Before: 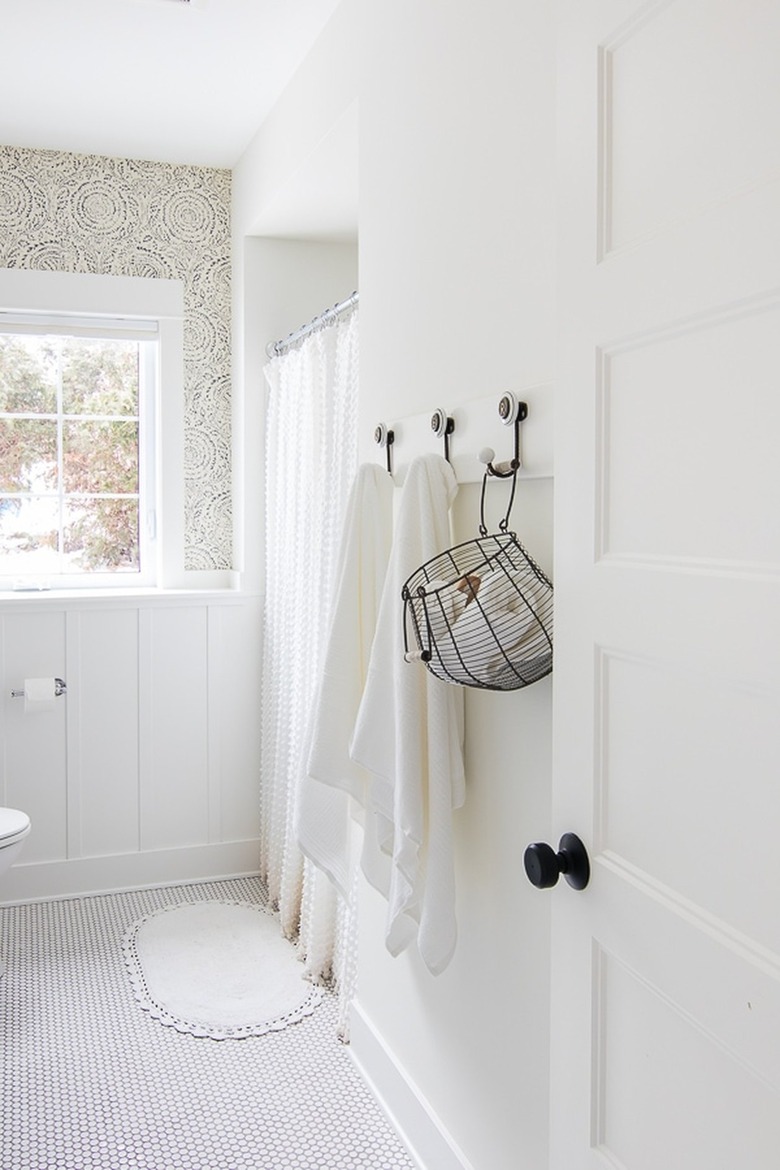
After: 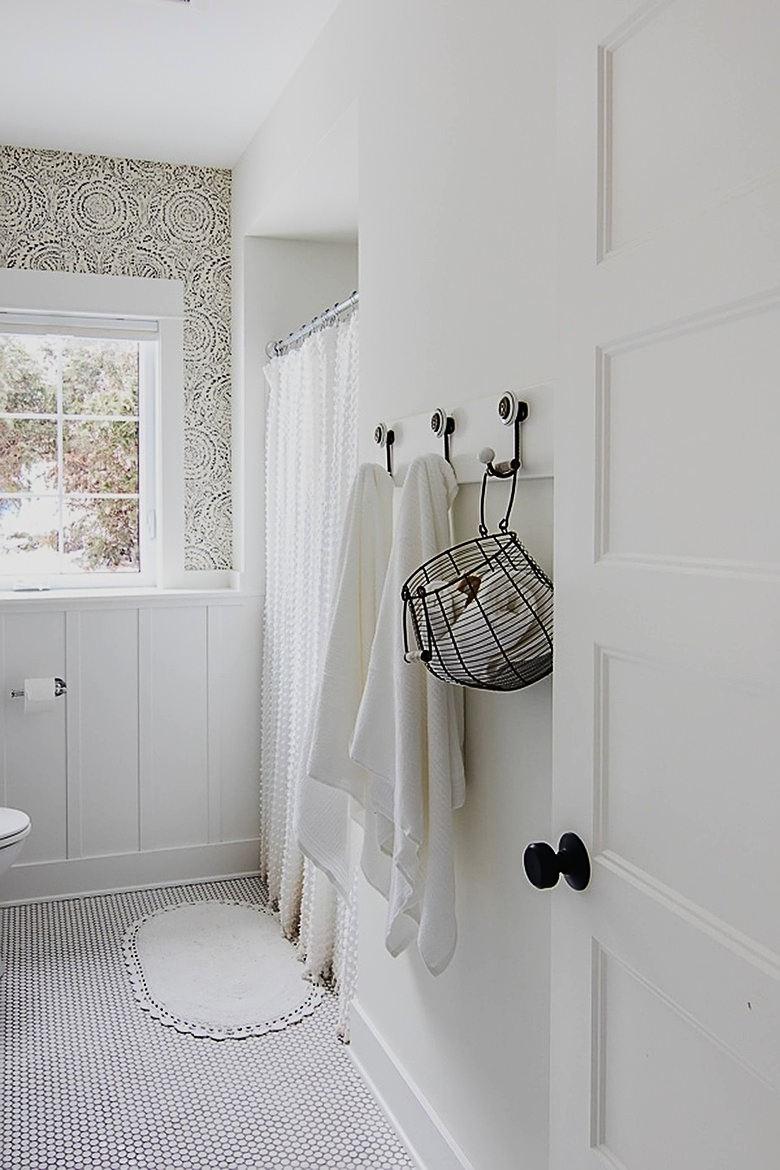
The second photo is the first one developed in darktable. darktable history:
levels: mode automatic
exposure: black level correction -0.018, exposure -1.119 EV, compensate highlight preservation false
sharpen: on, module defaults
tone equalizer: -8 EV -0.746 EV, -7 EV -0.705 EV, -6 EV -0.631 EV, -5 EV -0.39 EV, -3 EV 0.396 EV, -2 EV 0.6 EV, -1 EV 0.679 EV, +0 EV 0.775 EV, edges refinement/feathering 500, mask exposure compensation -1.57 EV, preserve details no
contrast brightness saturation: contrast 0.193, brightness -0.101, saturation 0.21
